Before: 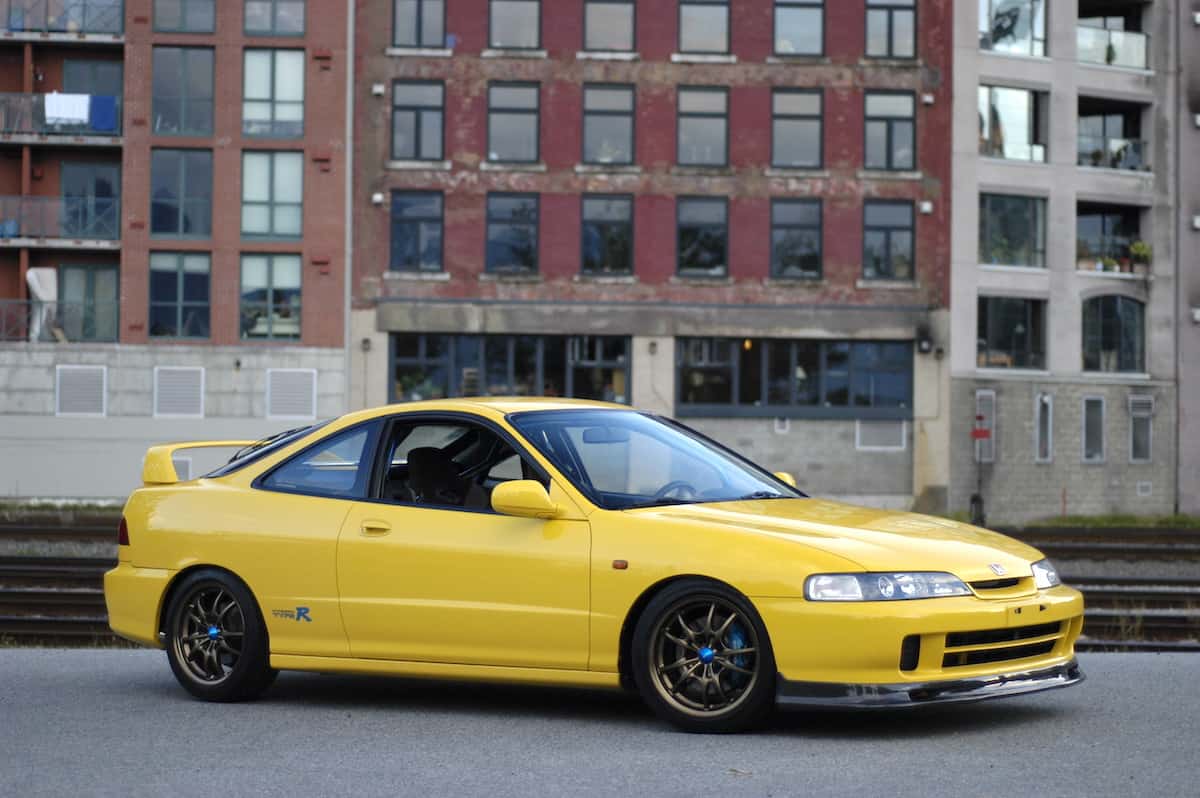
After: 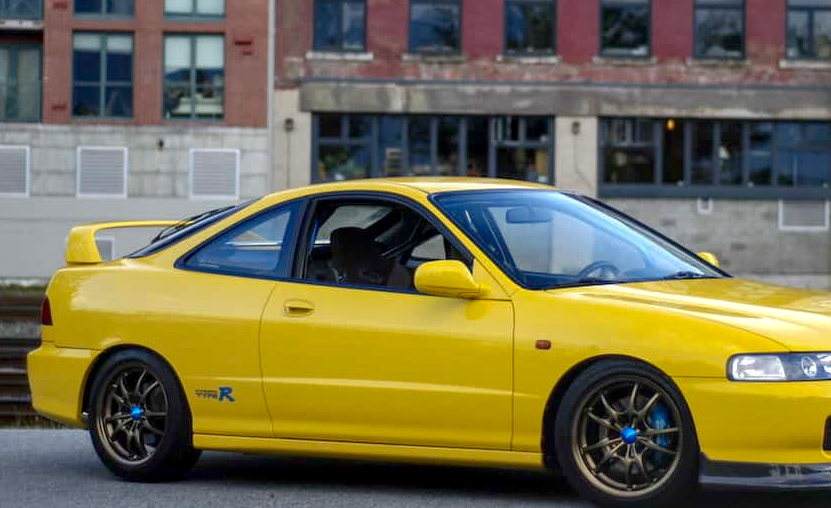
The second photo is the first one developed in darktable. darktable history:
contrast brightness saturation: contrast 0.13, brightness -0.05, saturation 0.16
local contrast: detail 130%
crop: left 6.488%, top 27.668%, right 24.183%, bottom 8.656%
shadows and highlights: on, module defaults
